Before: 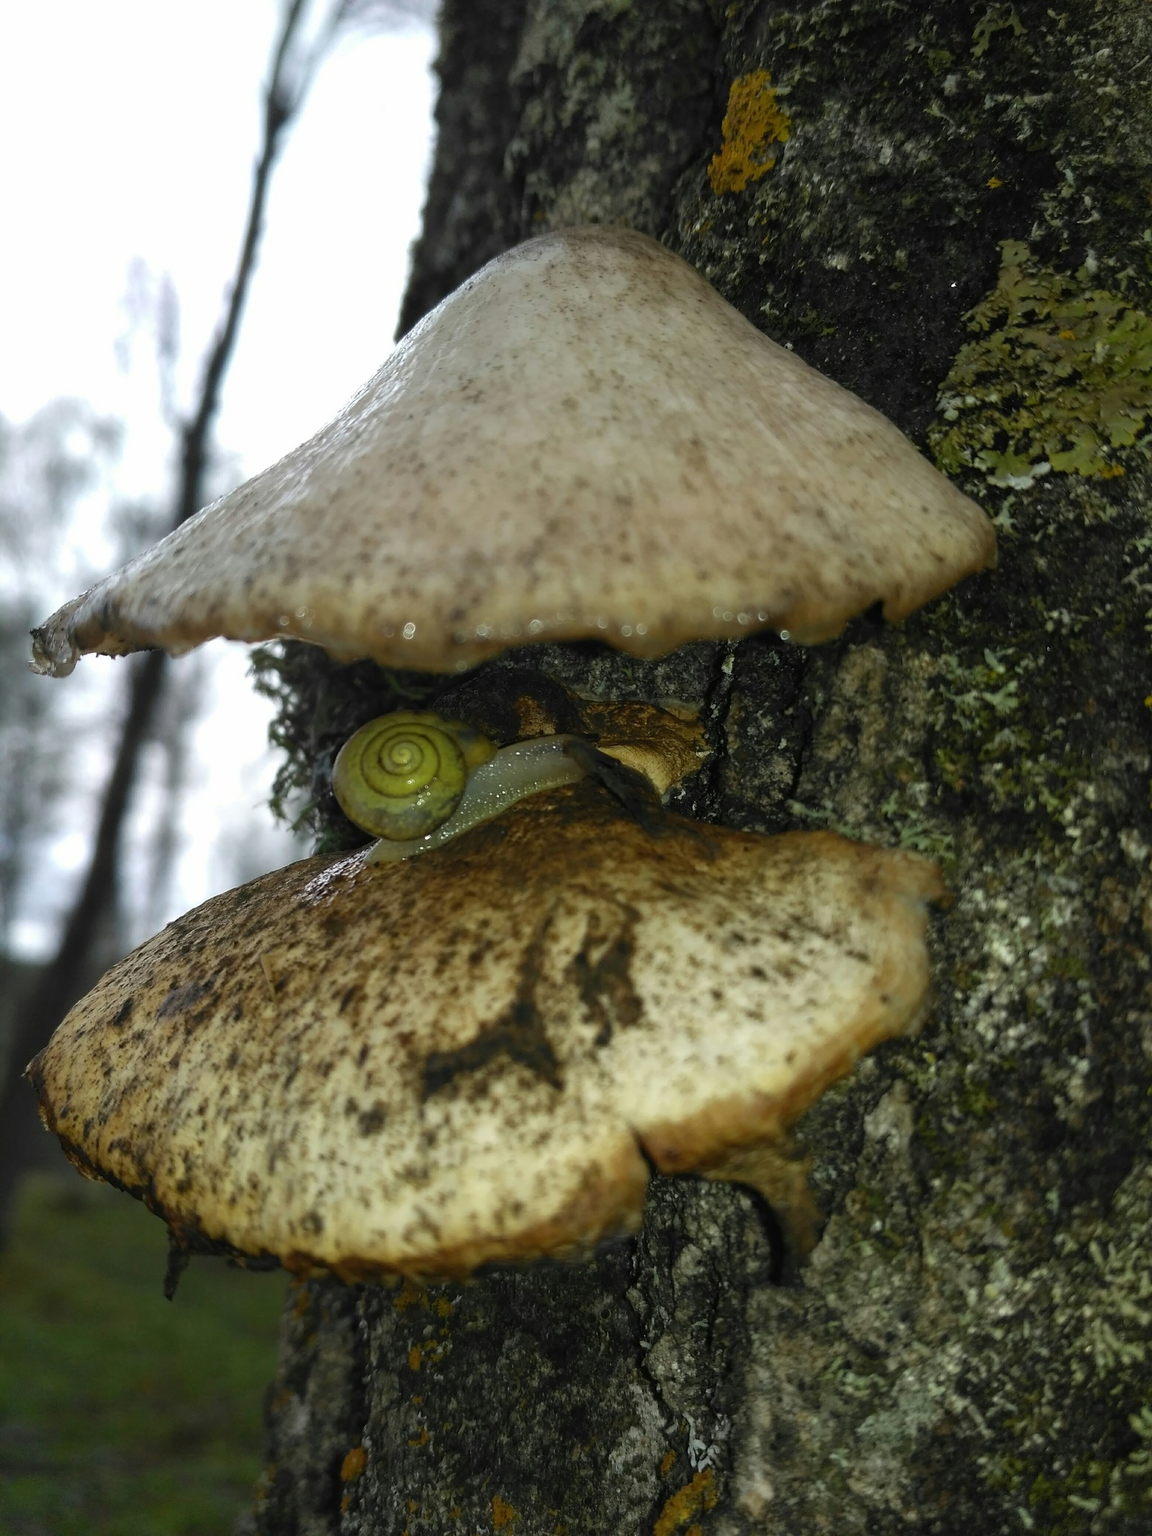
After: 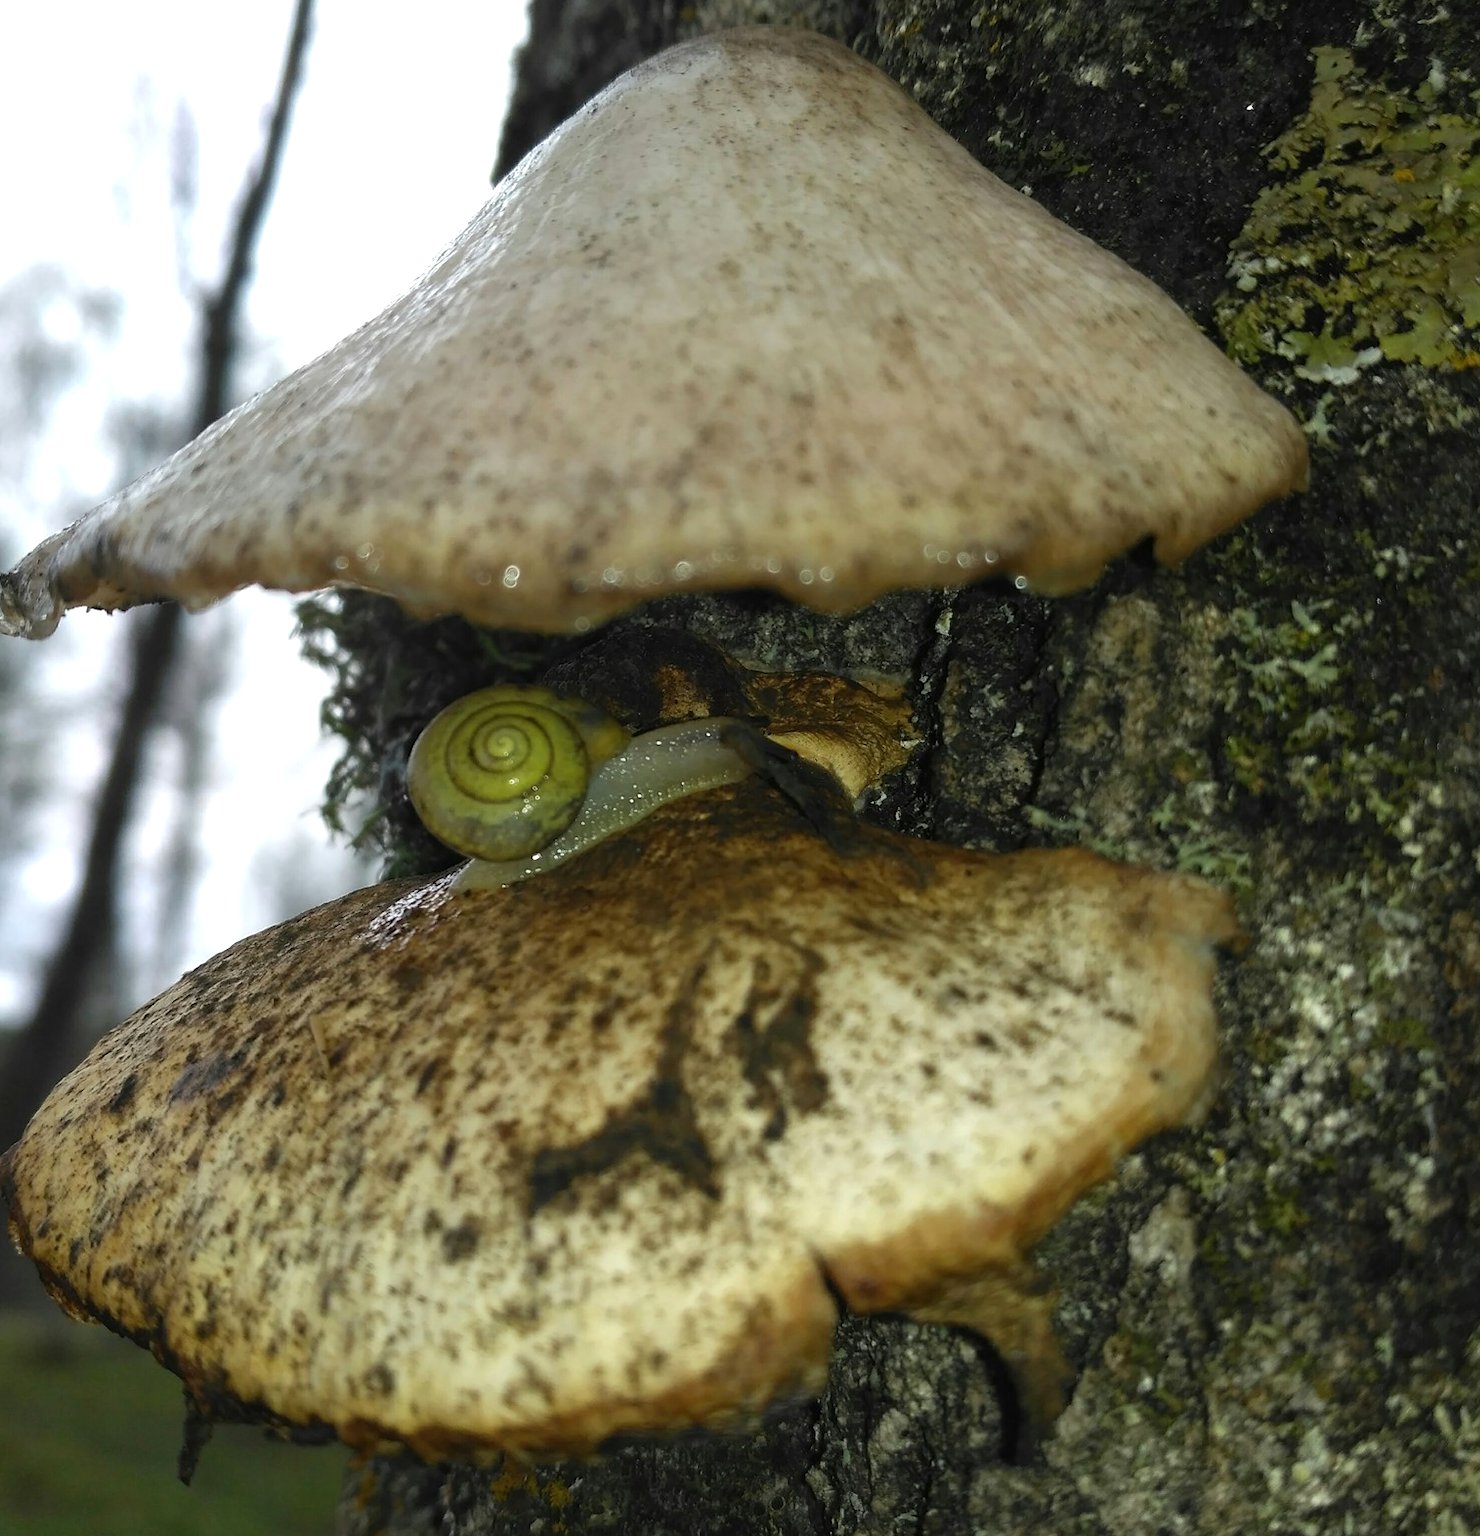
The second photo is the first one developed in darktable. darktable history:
exposure: exposure 0.2 EV, compensate highlight preservation false
crop and rotate: left 2.913%, top 13.445%, right 2.372%, bottom 12.824%
